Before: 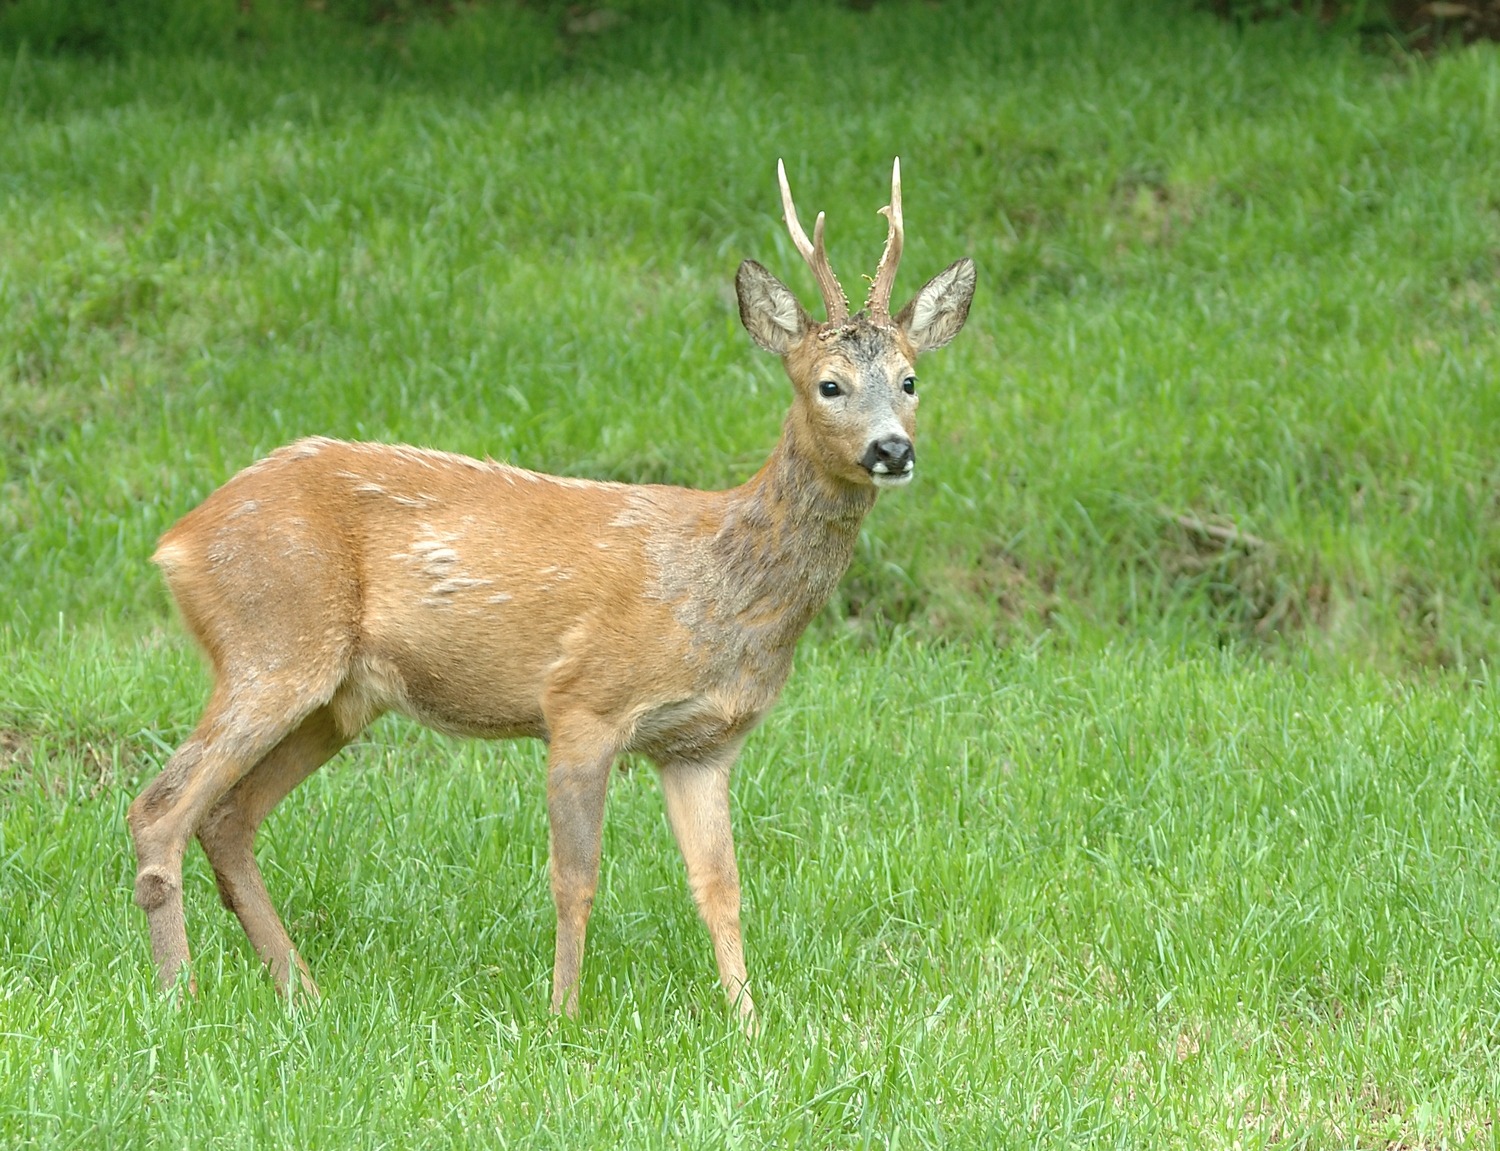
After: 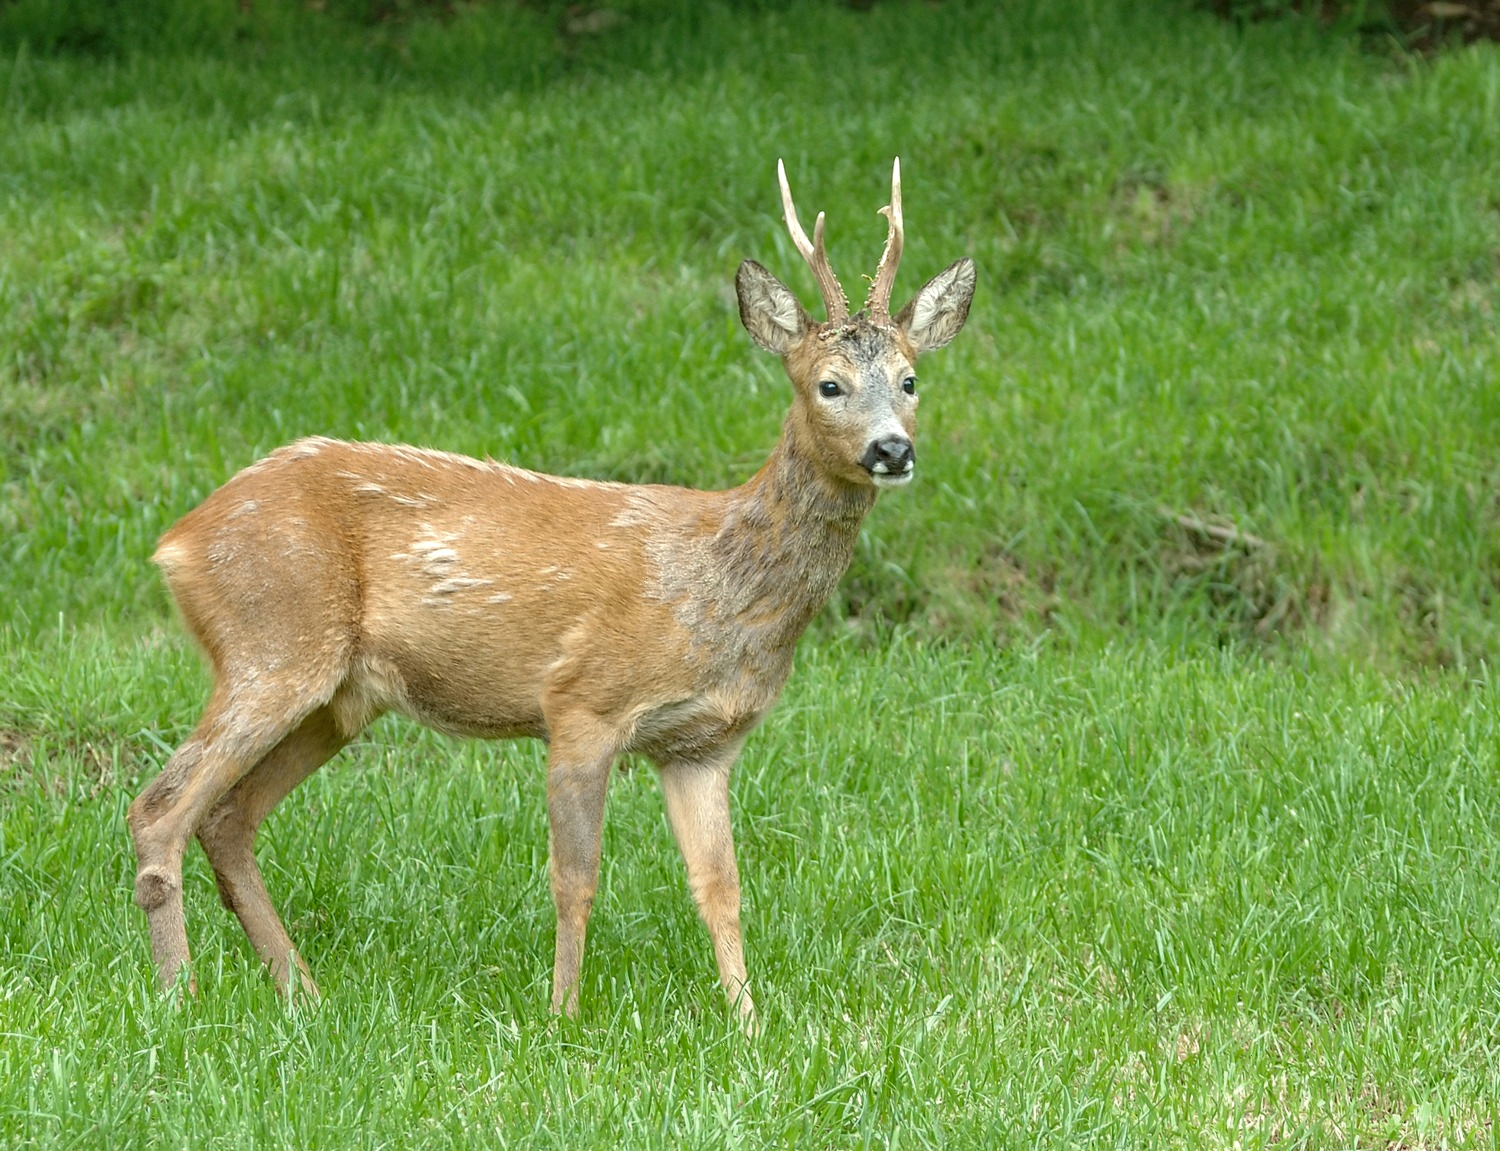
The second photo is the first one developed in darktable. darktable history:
color zones: curves: ch0 [(0, 0.444) (0.143, 0.442) (0.286, 0.441) (0.429, 0.441) (0.571, 0.441) (0.714, 0.441) (0.857, 0.442) (1, 0.444)]
local contrast: on, module defaults
